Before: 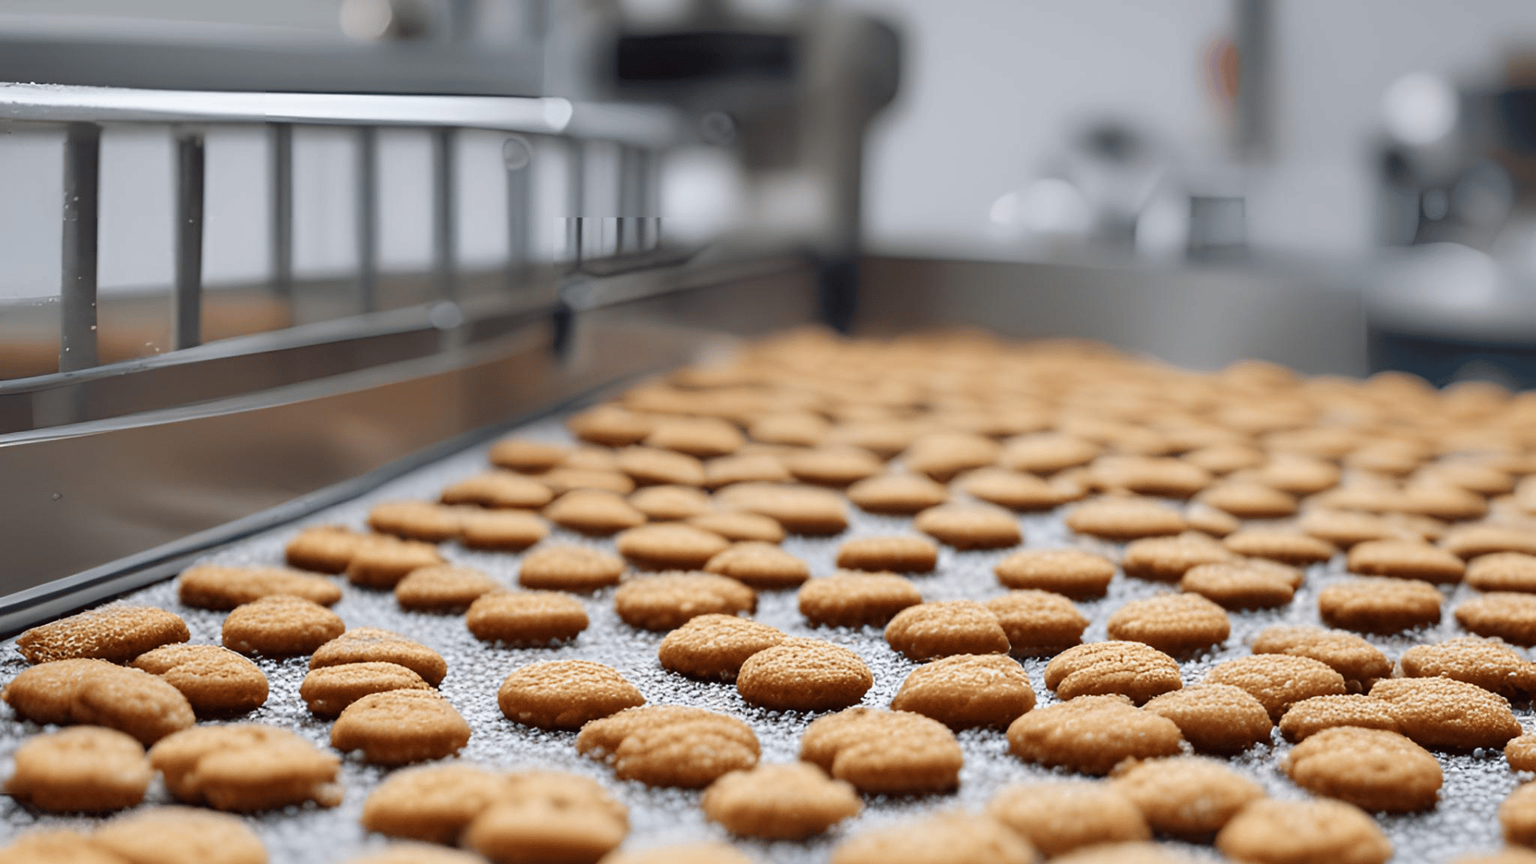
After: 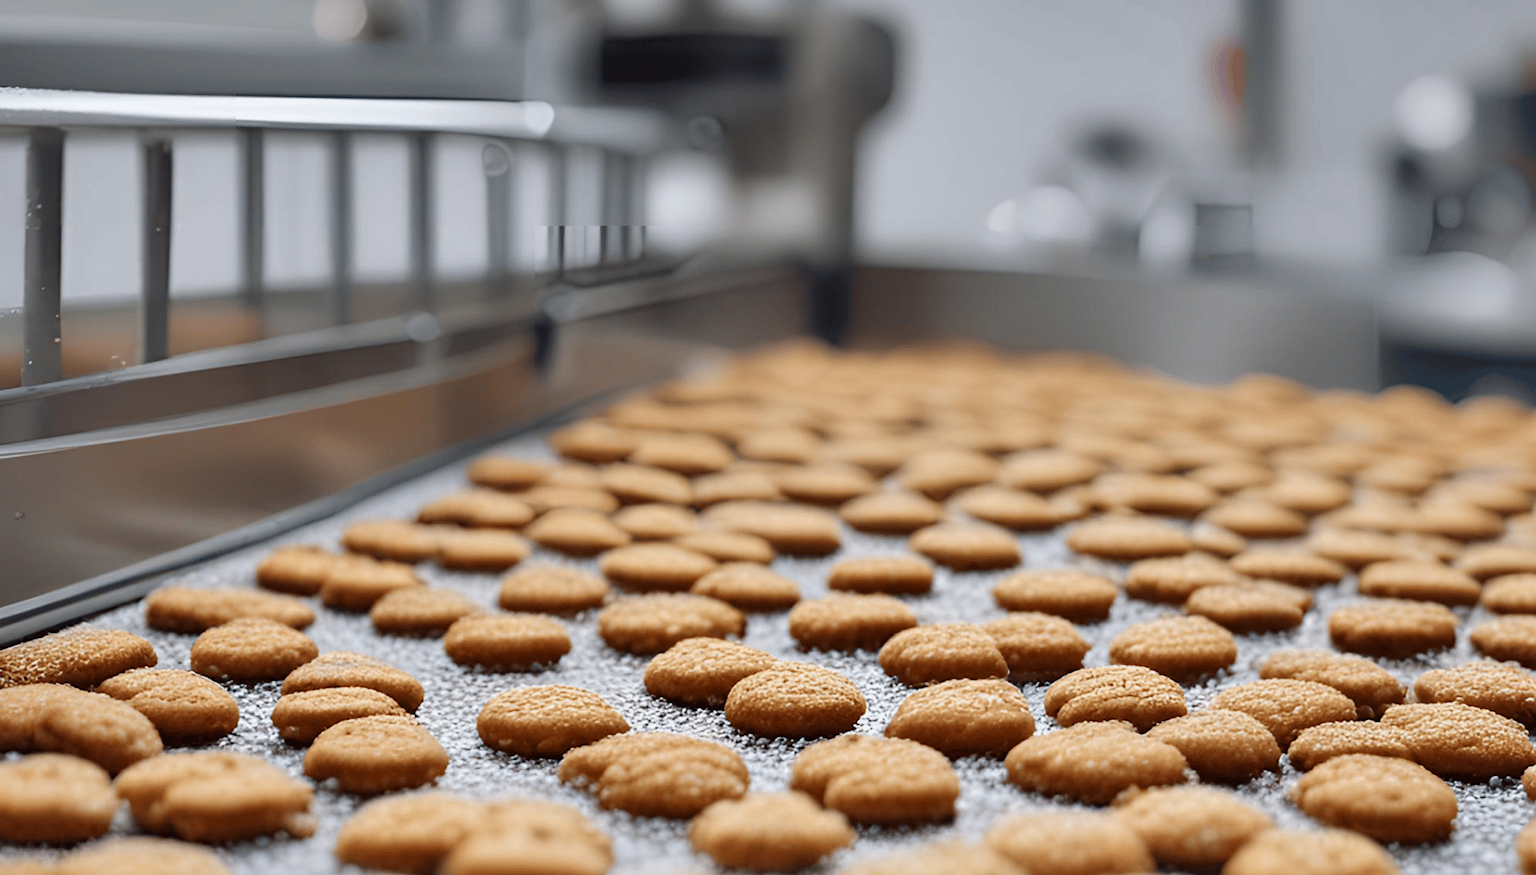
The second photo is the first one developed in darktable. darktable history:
shadows and highlights: soften with gaussian
crop and rotate: left 2.536%, right 1.107%, bottom 2.246%
